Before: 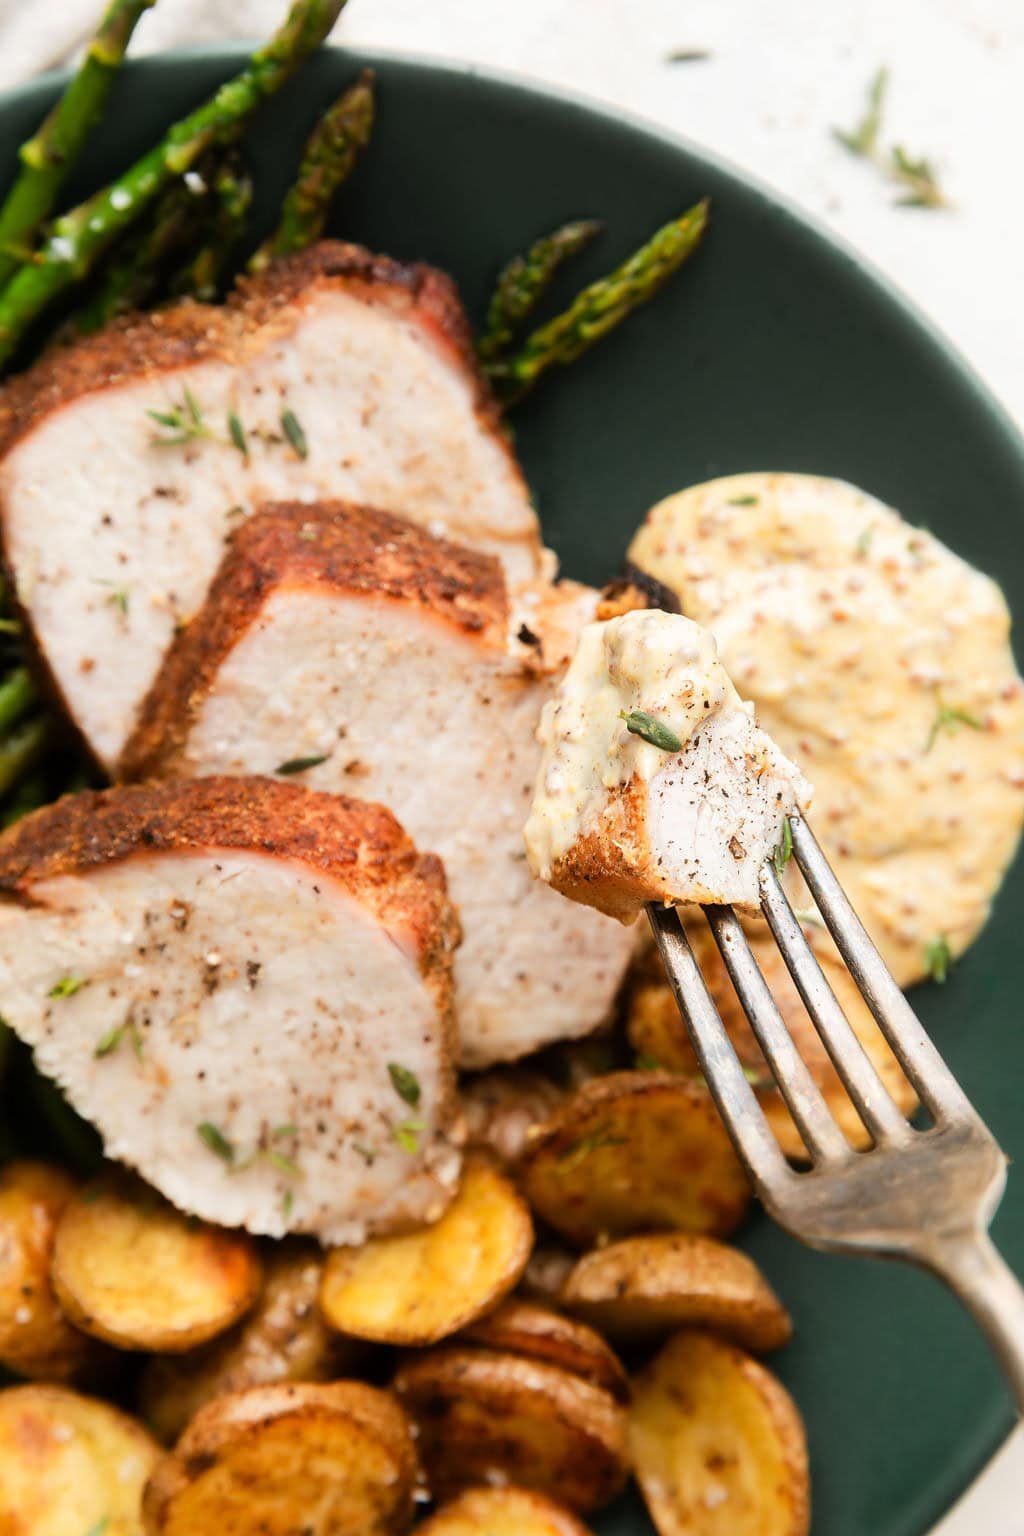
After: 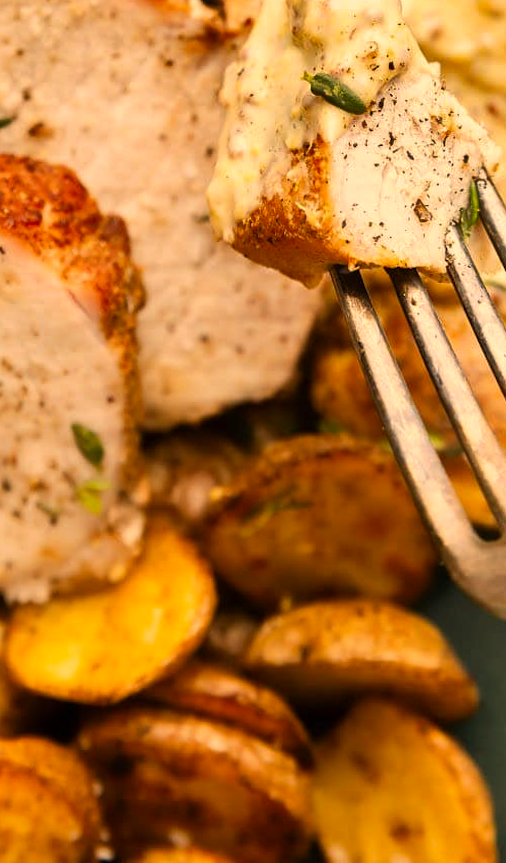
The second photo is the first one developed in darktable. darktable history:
crop: left 29.672%, top 41.786%, right 20.851%, bottom 3.487%
rotate and perspective: lens shift (horizontal) -0.055, automatic cropping off
color correction: highlights a* 15, highlights b* 31.55
shadows and highlights: soften with gaussian
